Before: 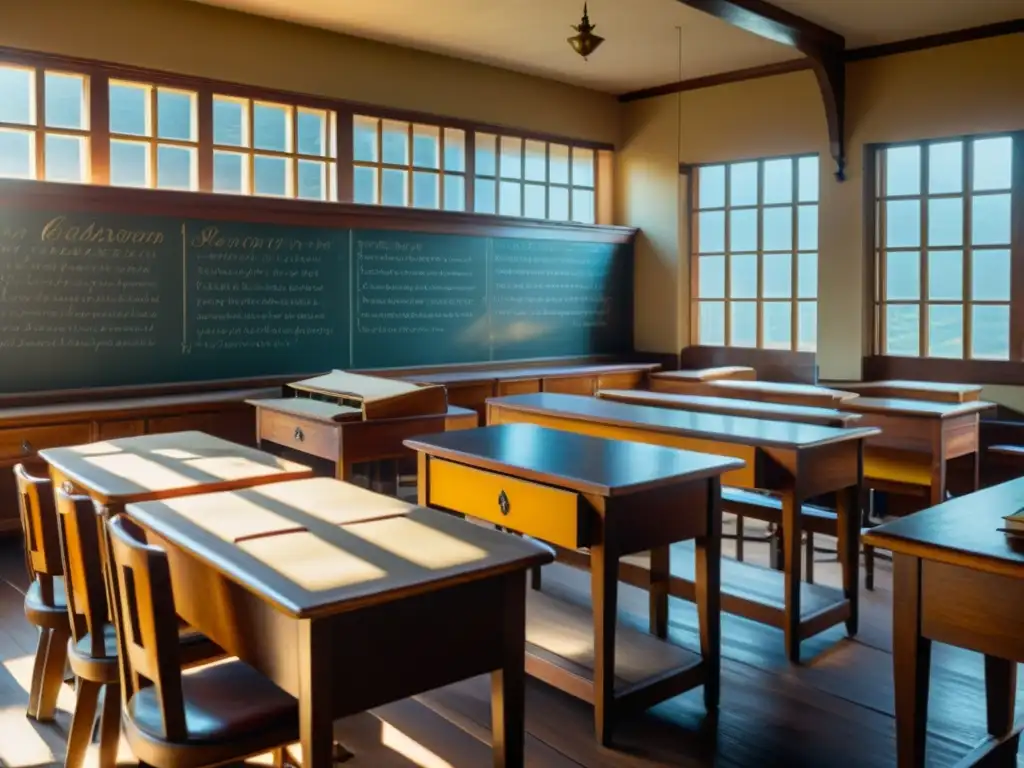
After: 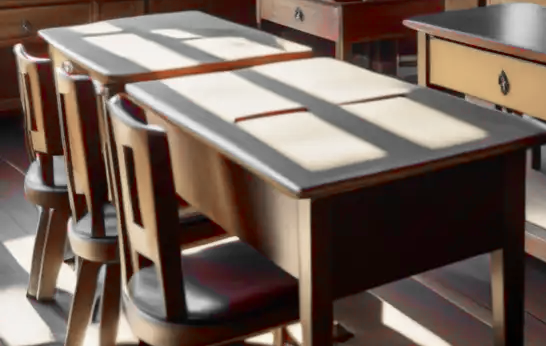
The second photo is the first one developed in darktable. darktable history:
crop and rotate: top 54.778%, right 46.61%, bottom 0.159%
color zones: curves: ch1 [(0, 0.831) (0.08, 0.771) (0.157, 0.268) (0.241, 0.207) (0.562, -0.005) (0.714, -0.013) (0.876, 0.01) (1, 0.831)]
